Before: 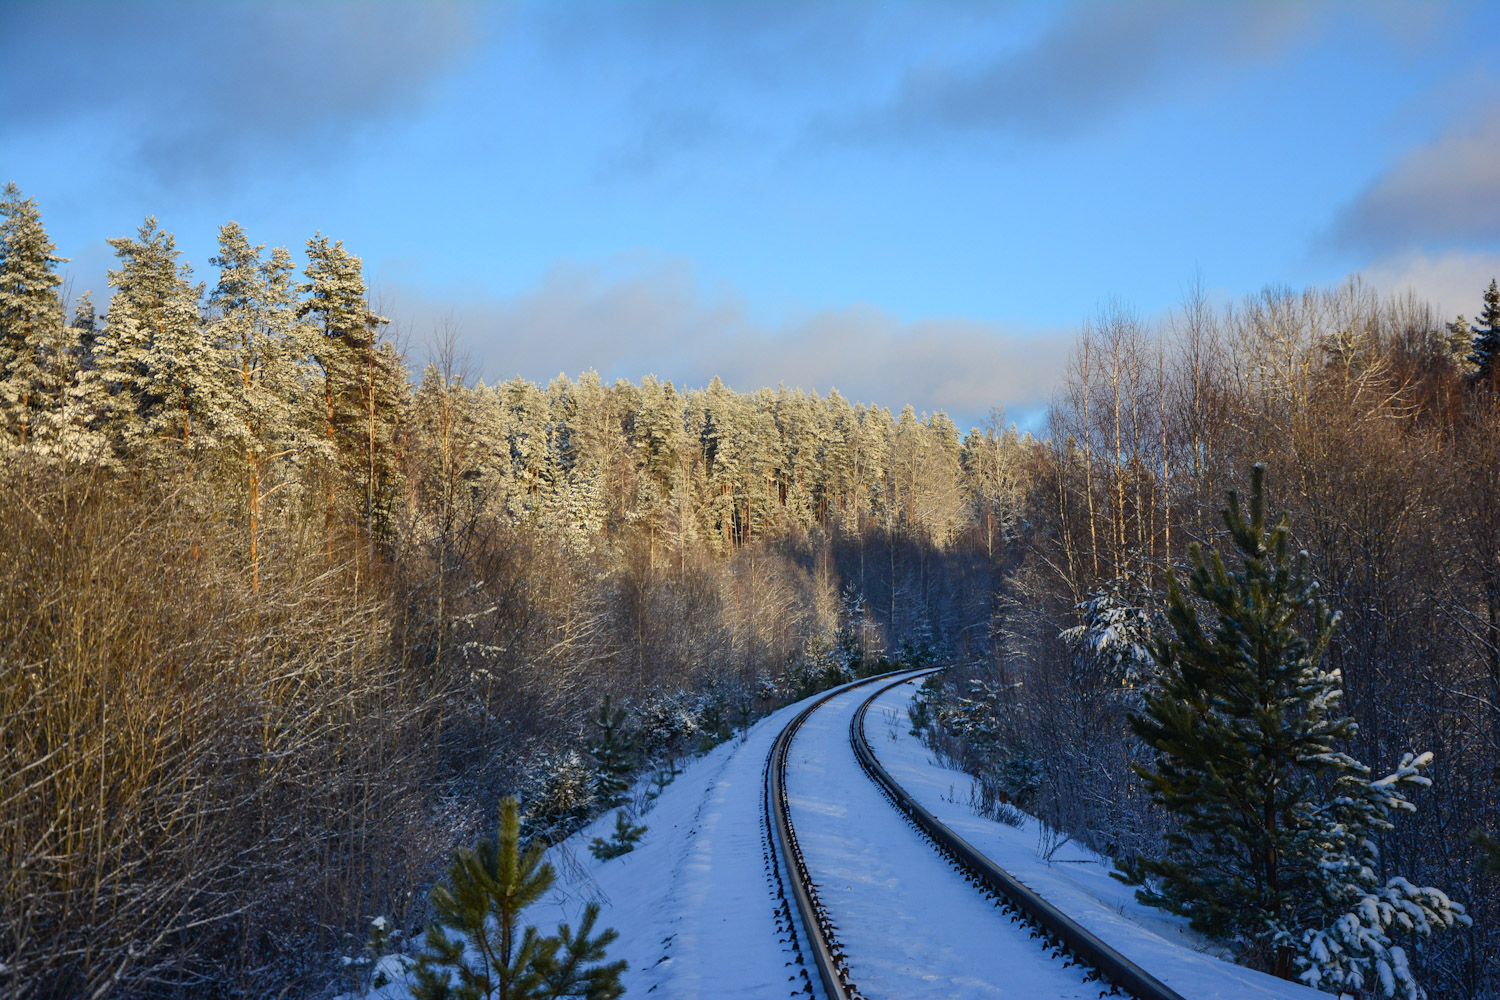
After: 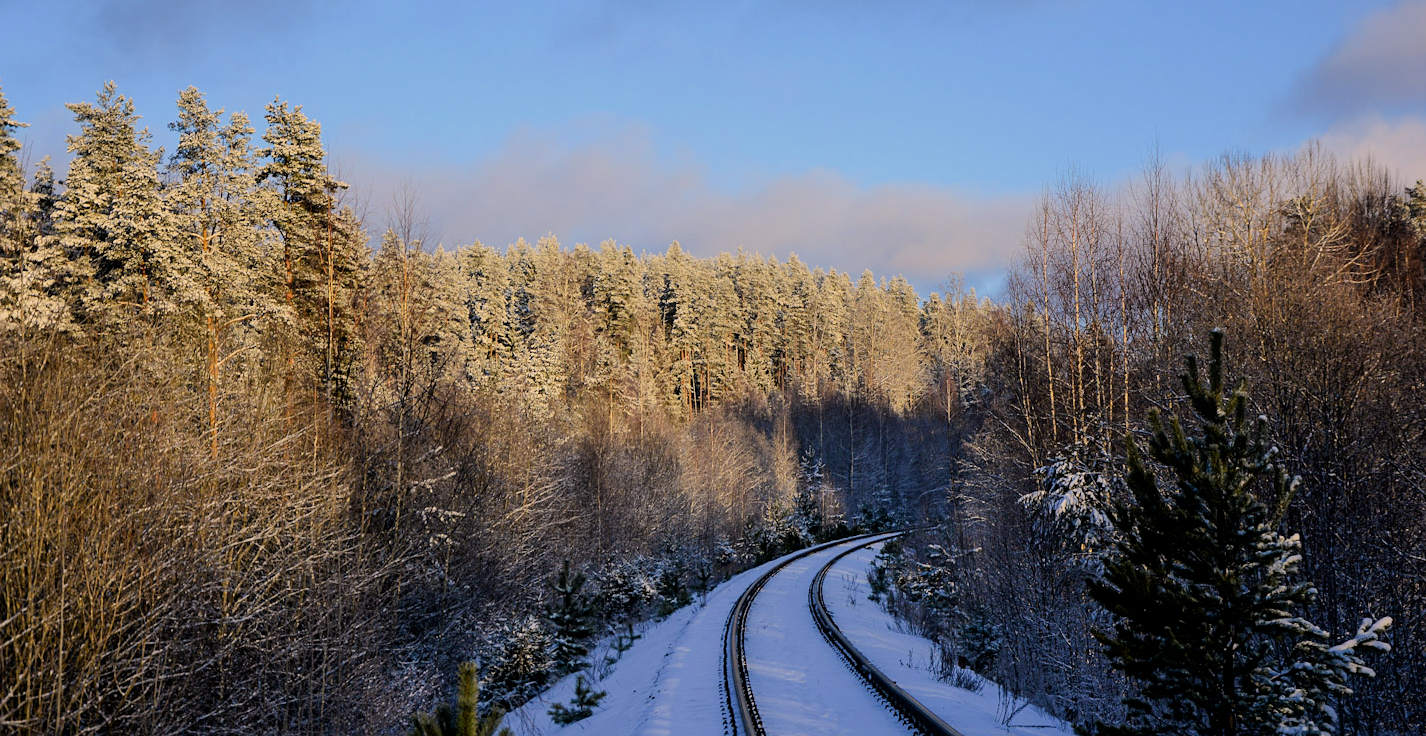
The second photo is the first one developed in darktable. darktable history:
color correction: highlights a* 7.26, highlights b* 4.38
crop and rotate: left 2.792%, top 13.543%, right 2.116%, bottom 12.842%
filmic rgb: black relative exposure -7.62 EV, white relative exposure 4.63 EV, threshold 2.96 EV, target black luminance 0%, hardness 3.57, latitude 50.37%, contrast 1.038, highlights saturation mix 9.75%, shadows ↔ highlights balance -0.172%, color science v6 (2022), iterations of high-quality reconstruction 0, enable highlight reconstruction true
sharpen: radius 1.303, amount 0.295, threshold 0.12
